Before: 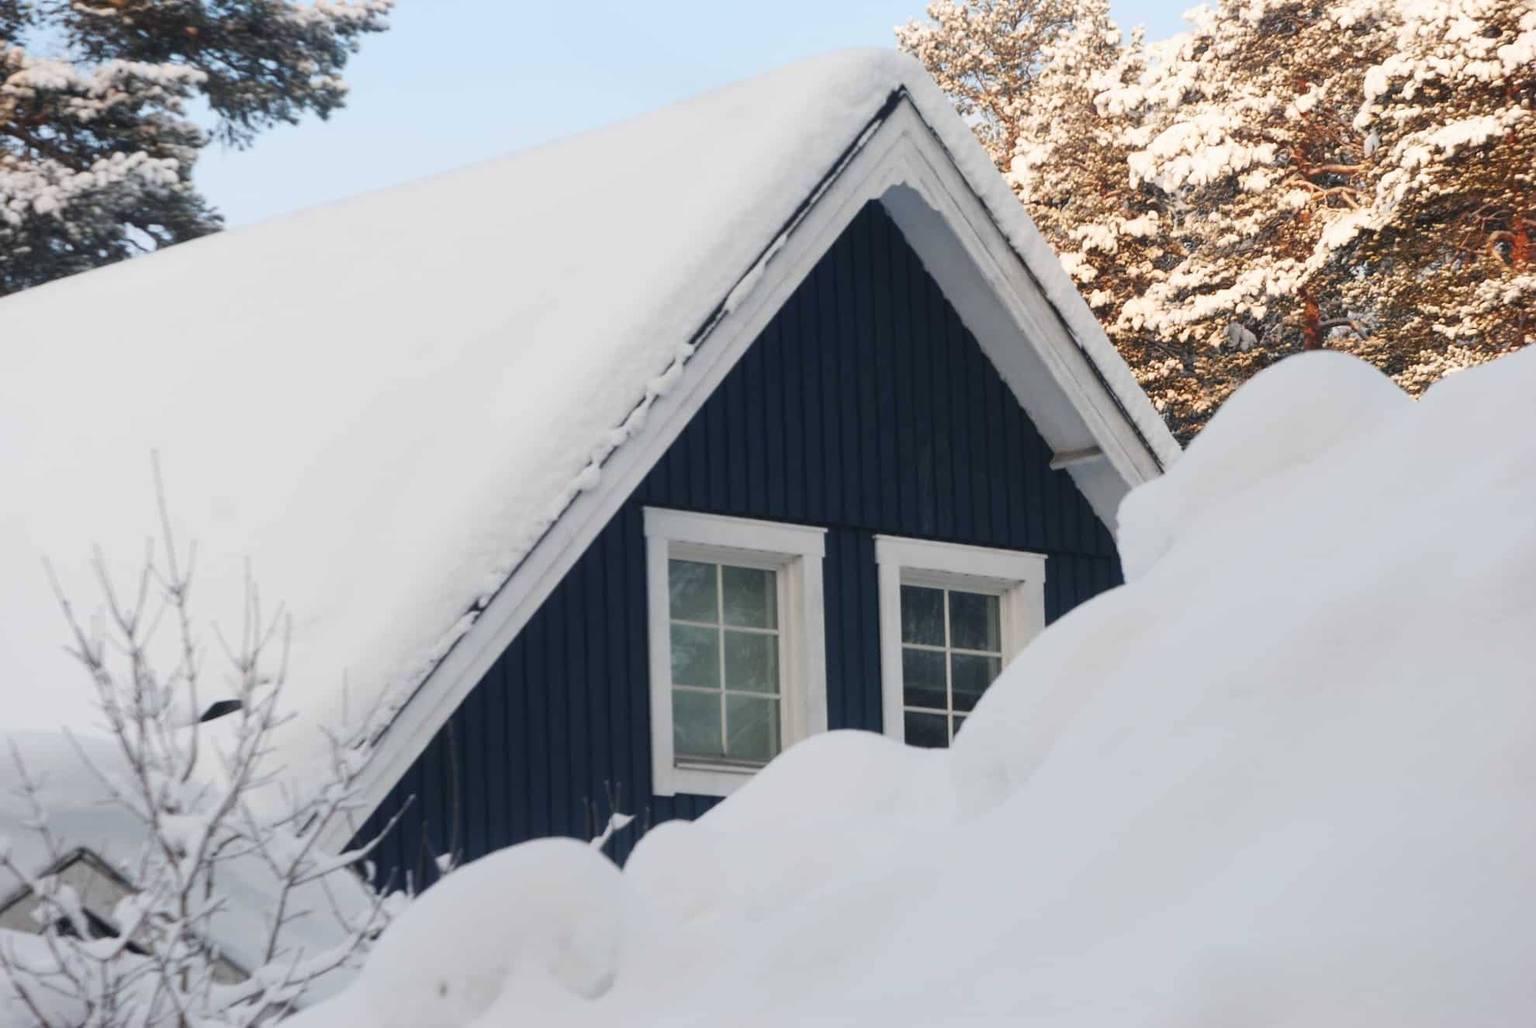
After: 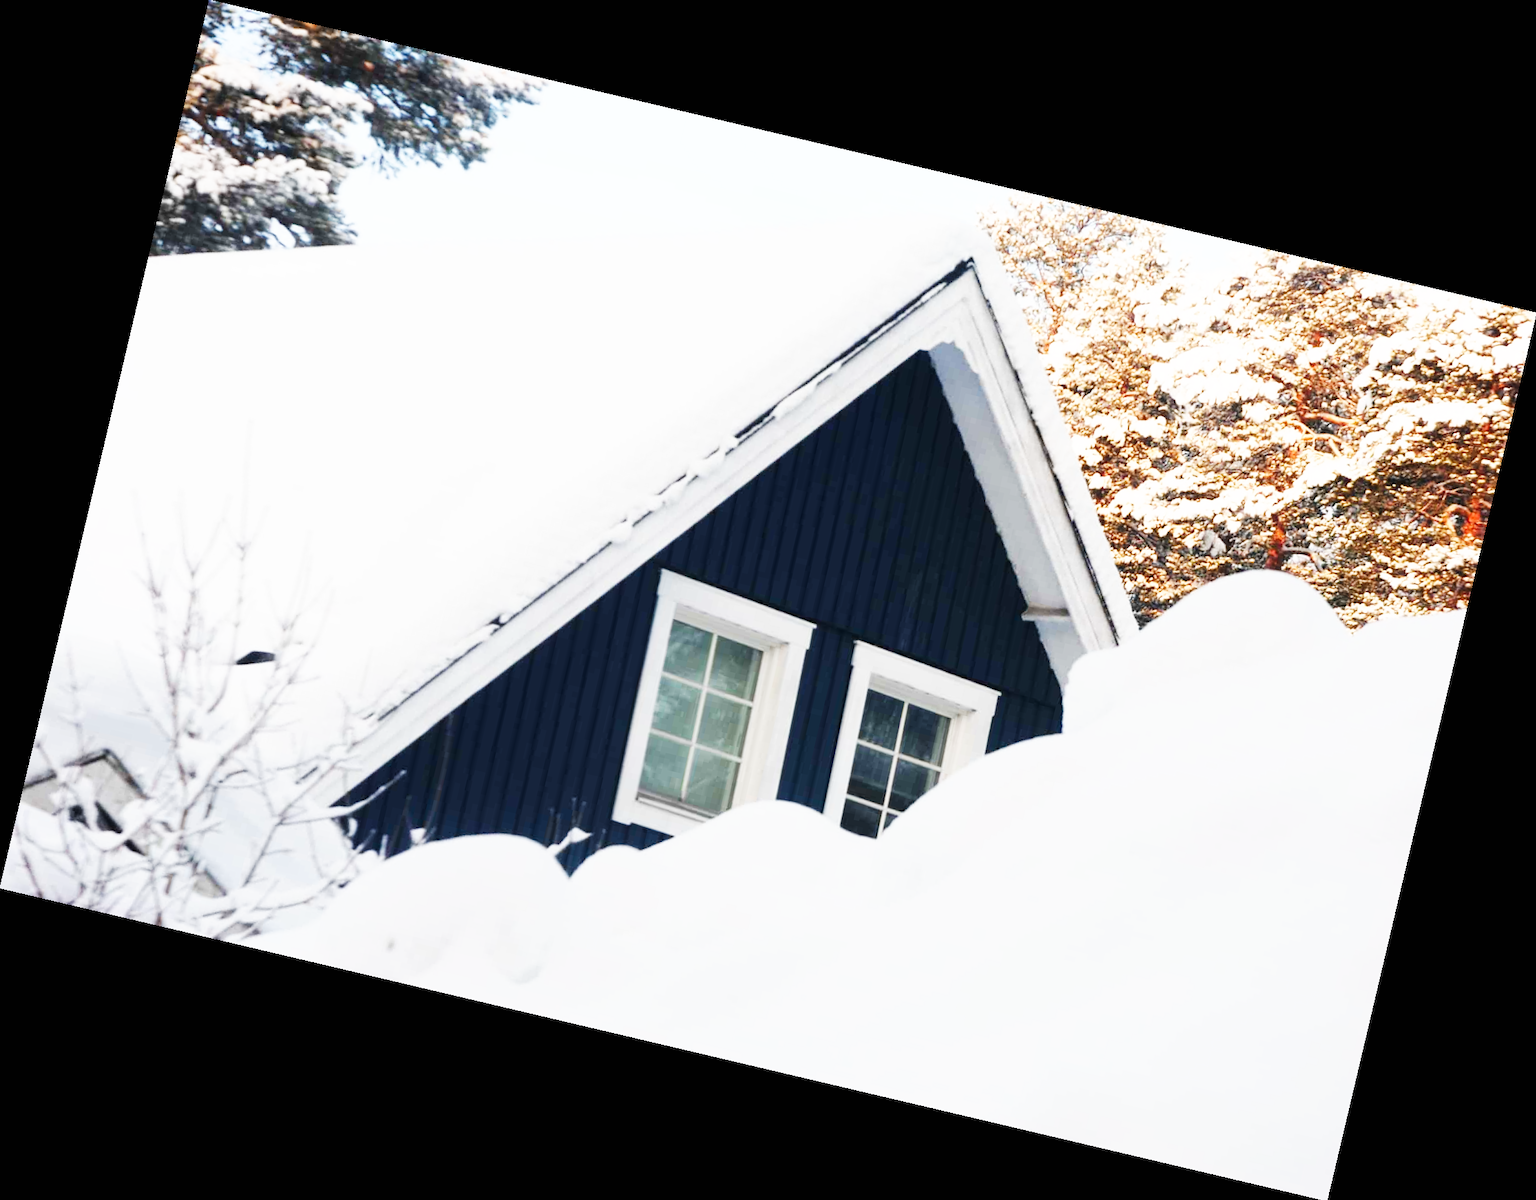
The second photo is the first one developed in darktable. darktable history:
base curve: curves: ch0 [(0, 0) (0.007, 0.004) (0.027, 0.03) (0.046, 0.07) (0.207, 0.54) (0.442, 0.872) (0.673, 0.972) (1, 1)], preserve colors none
rotate and perspective: rotation 13.27°, automatic cropping off
